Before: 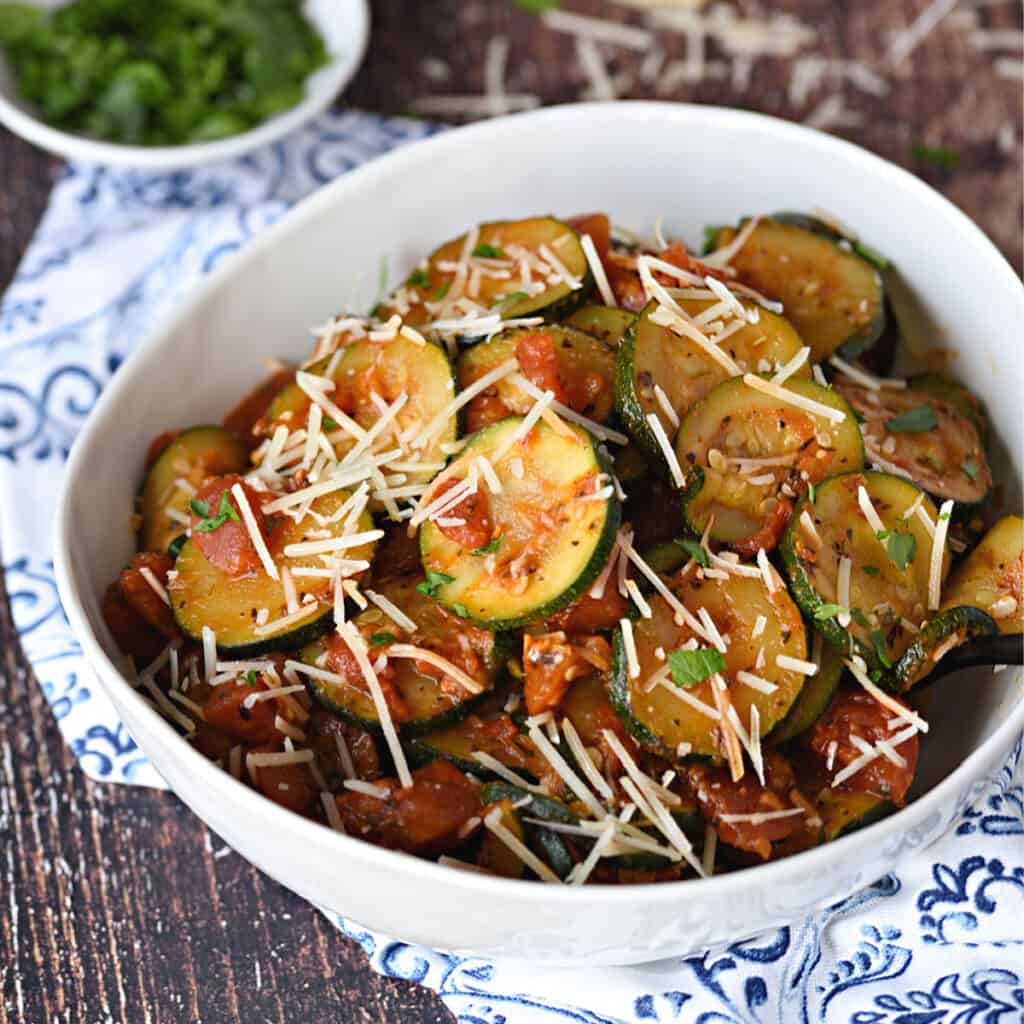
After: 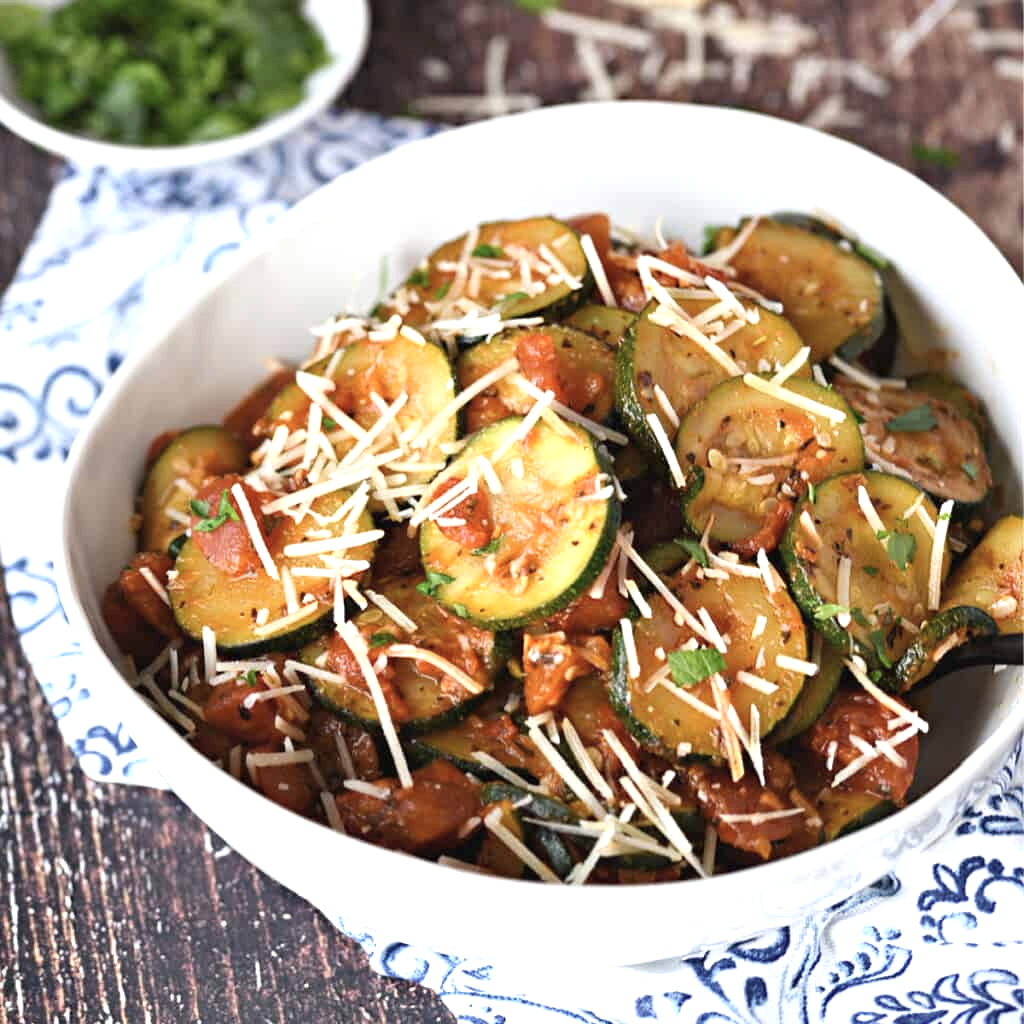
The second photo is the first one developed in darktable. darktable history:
contrast brightness saturation: saturation -0.177
exposure: exposure 0.605 EV, compensate highlight preservation false
